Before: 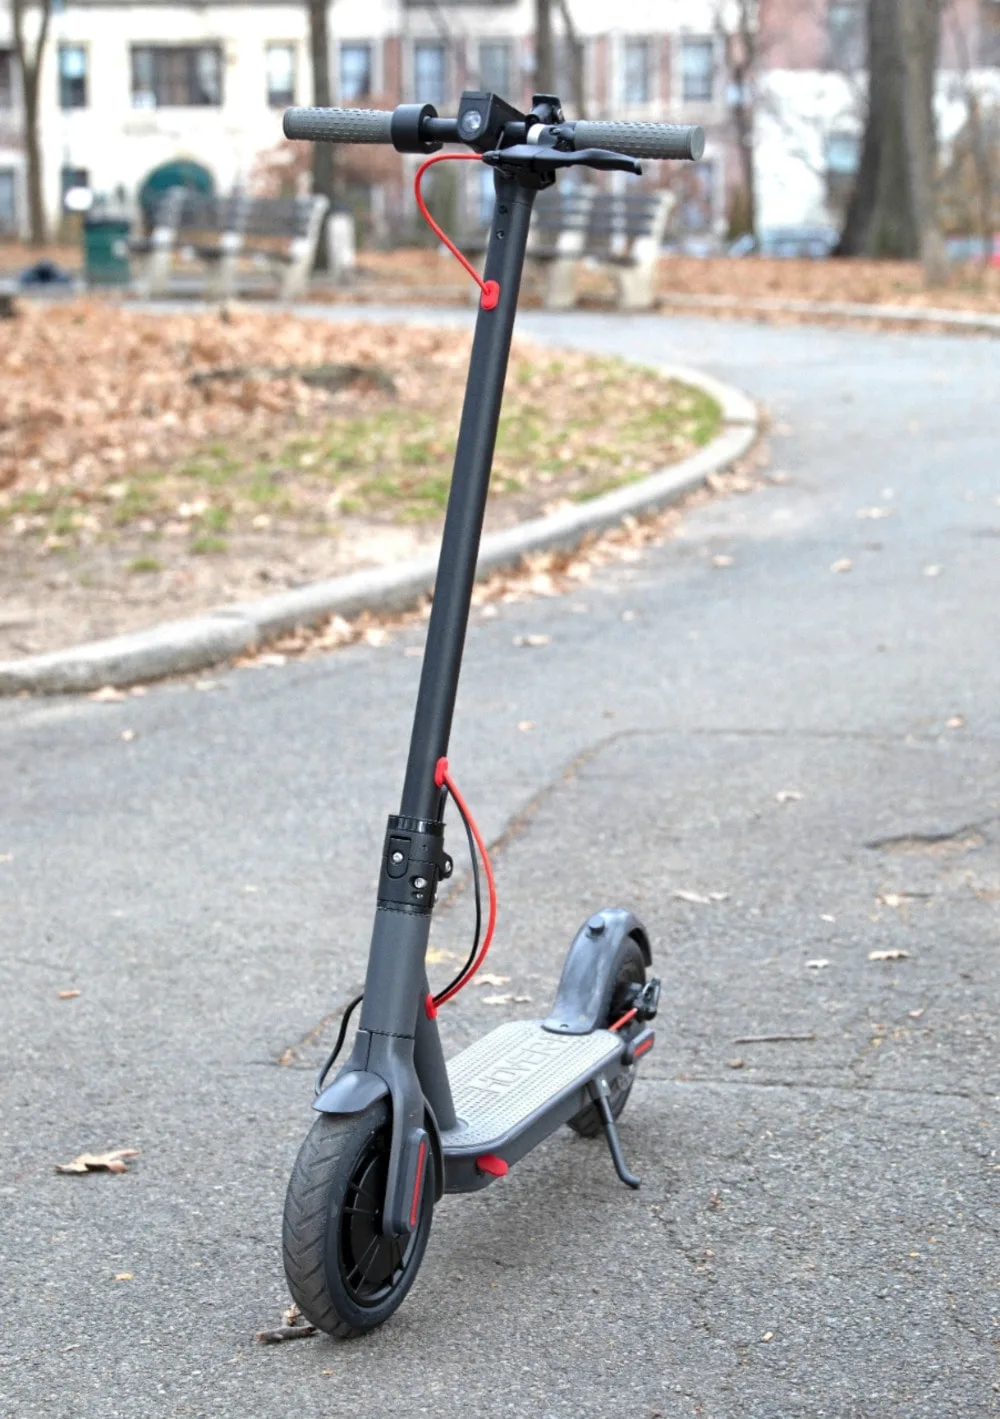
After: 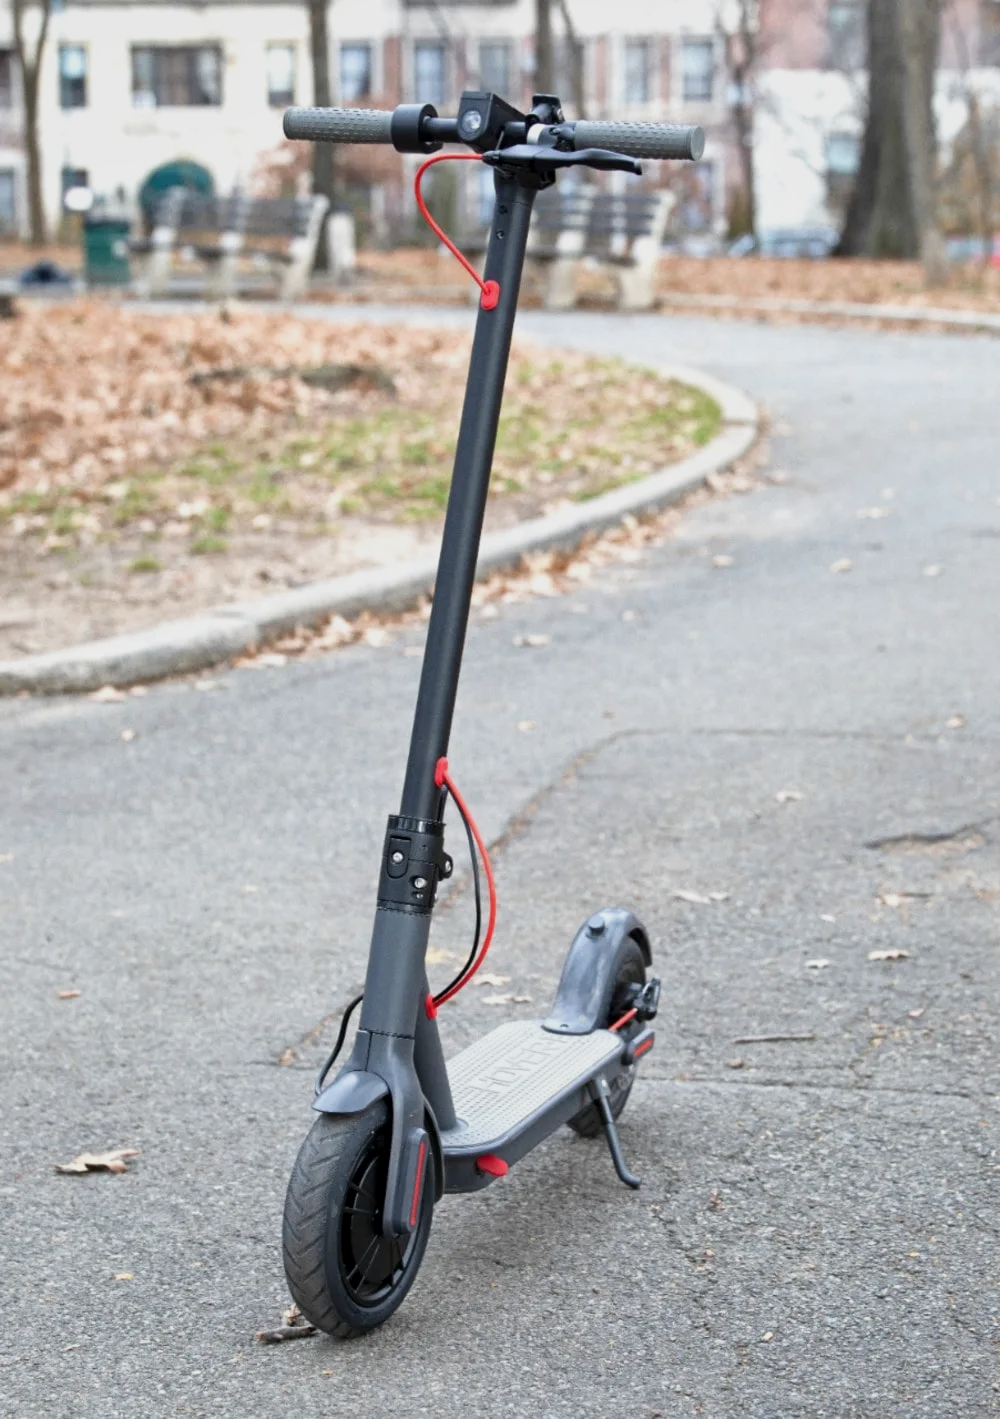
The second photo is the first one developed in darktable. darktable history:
sigmoid: contrast 1.22, skew 0.65
local contrast: mode bilateral grid, contrast 20, coarseness 50, detail 120%, midtone range 0.2
